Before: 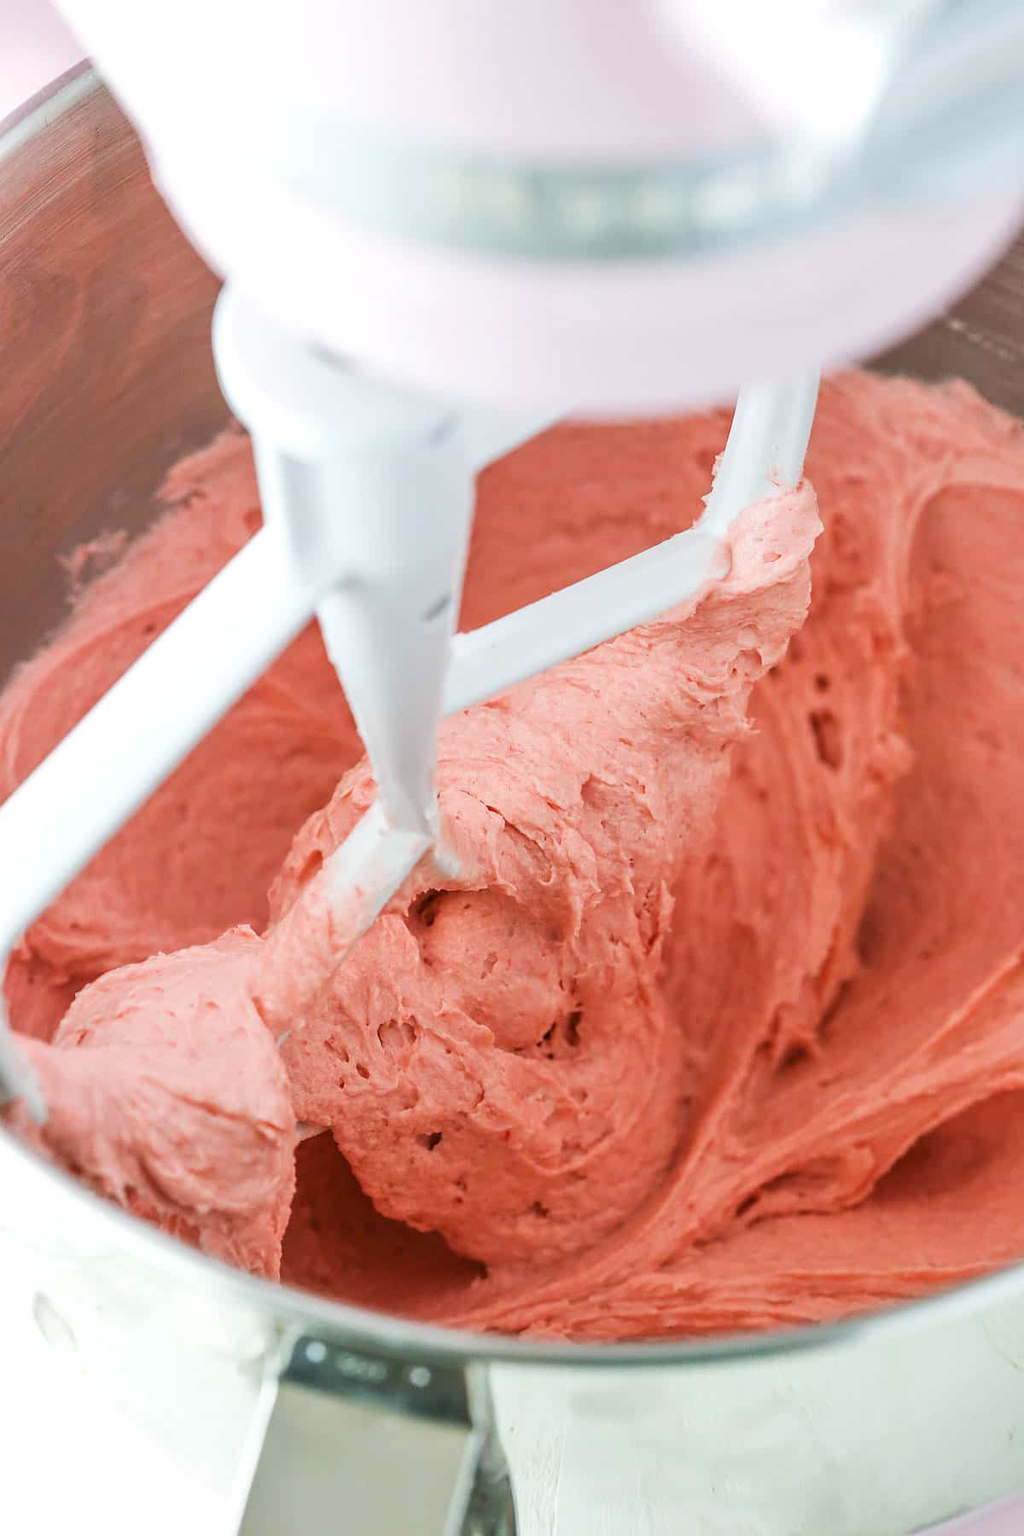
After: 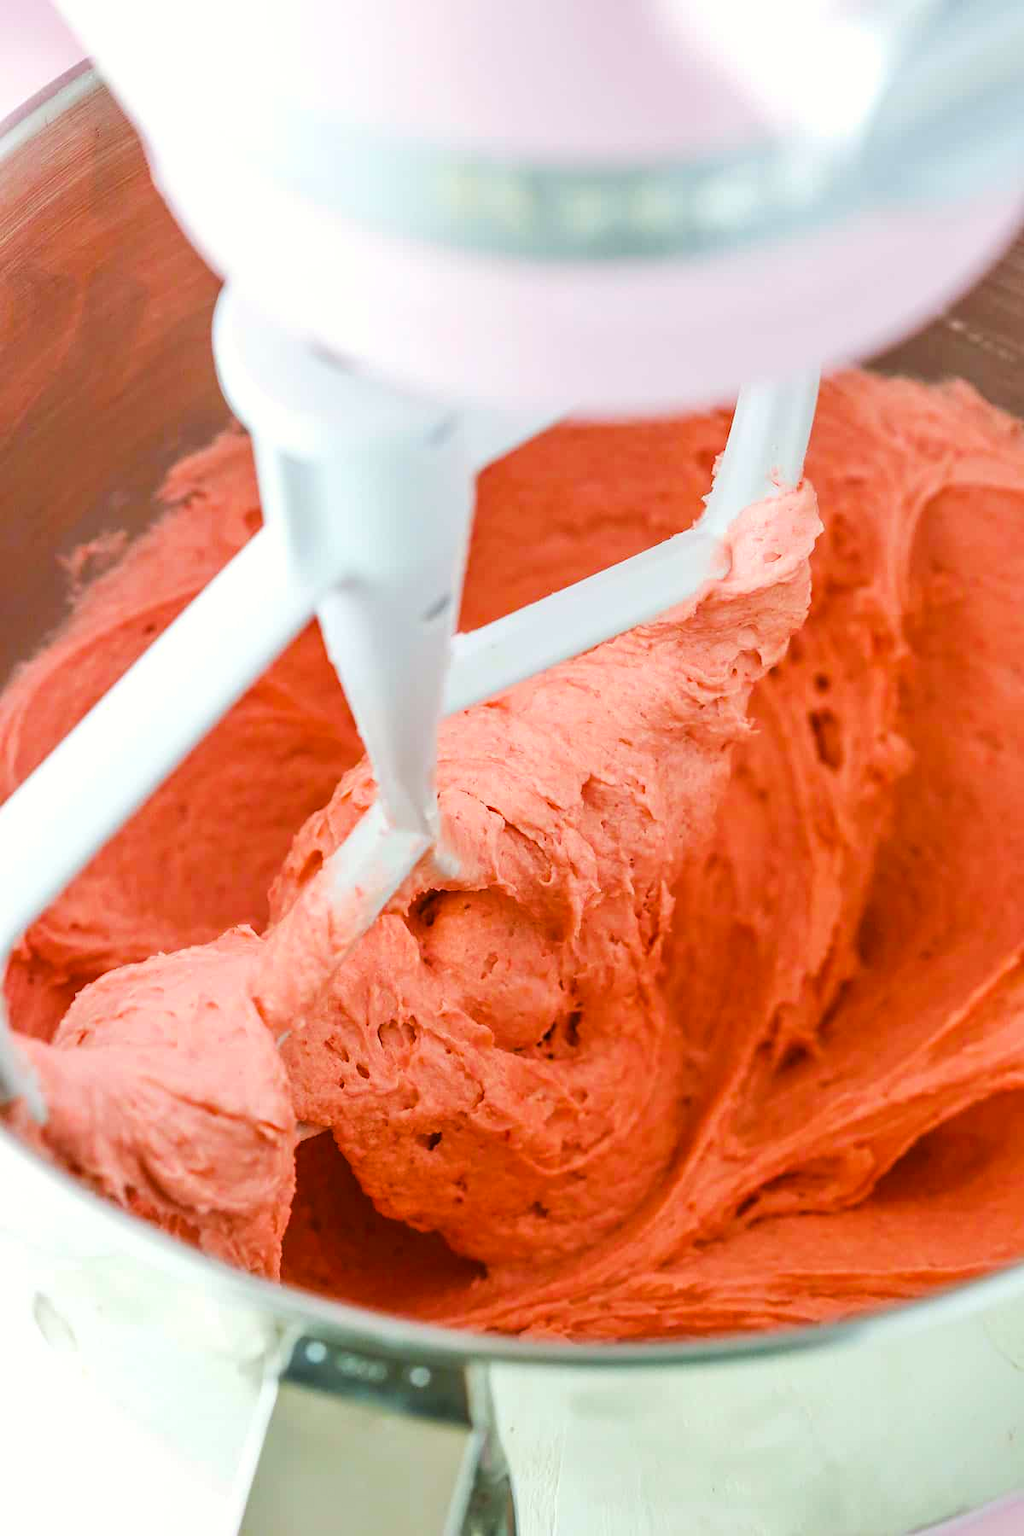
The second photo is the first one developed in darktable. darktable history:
color balance rgb: power › chroma 0.697%, power › hue 60°, linear chroma grading › global chroma 8.213%, perceptual saturation grading › global saturation 25.075%, global vibrance 20%
